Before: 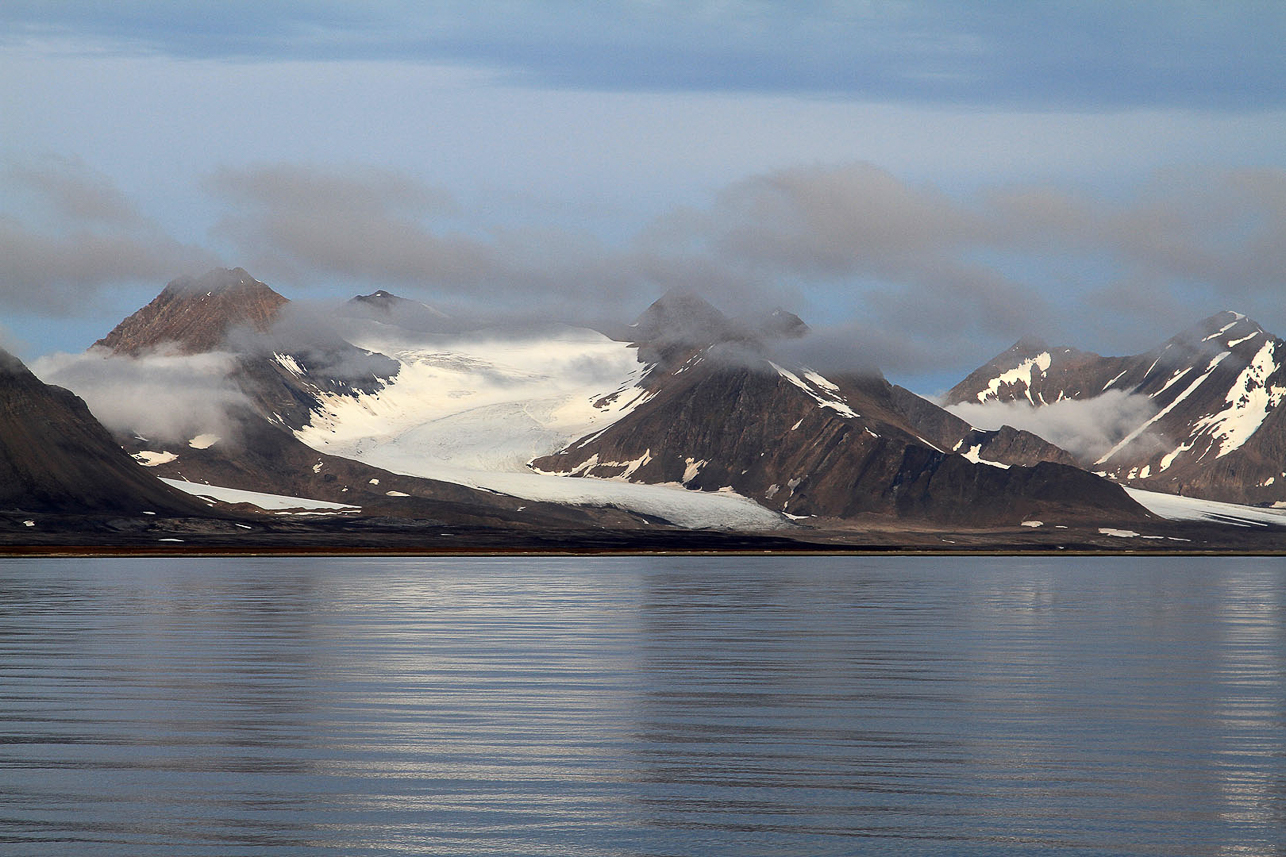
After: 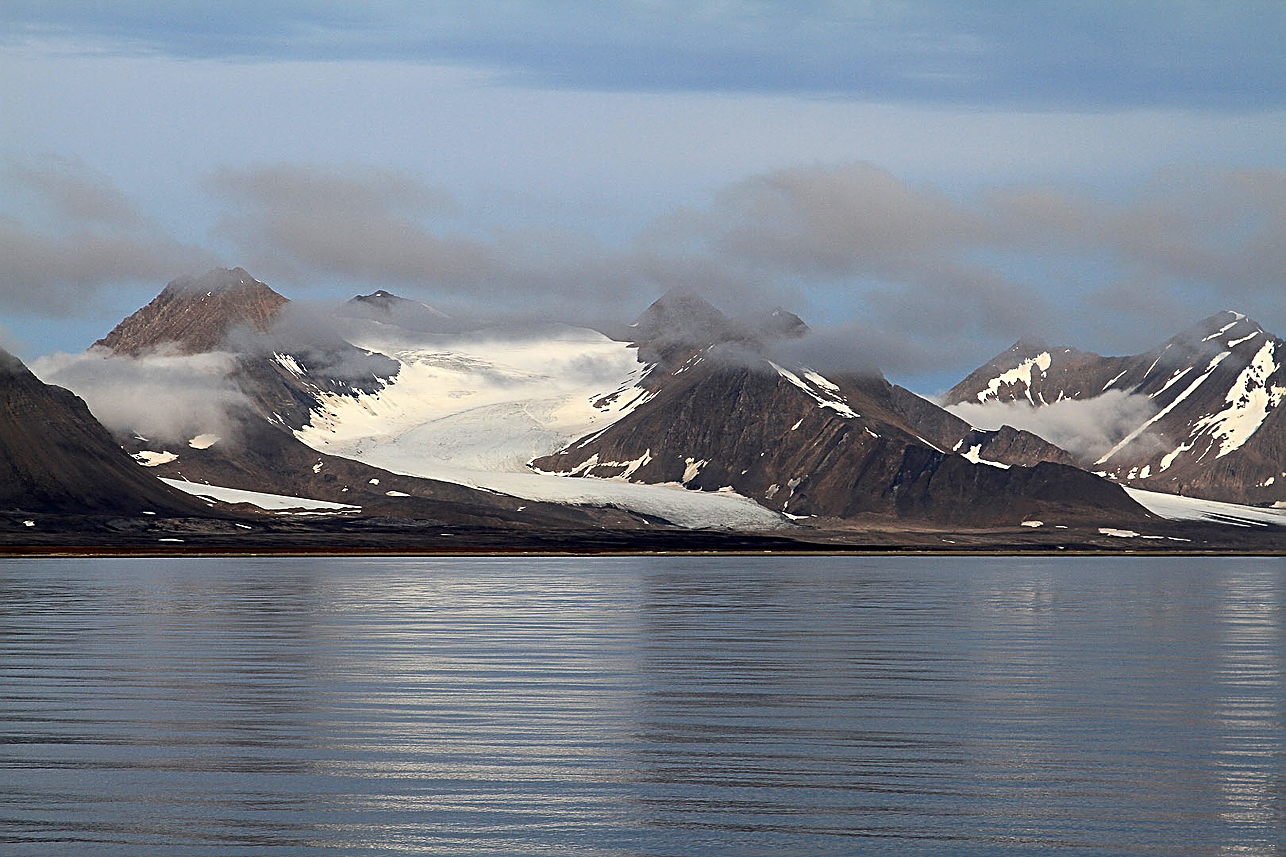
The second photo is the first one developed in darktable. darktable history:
sharpen: radius 2.532, amount 0.631
